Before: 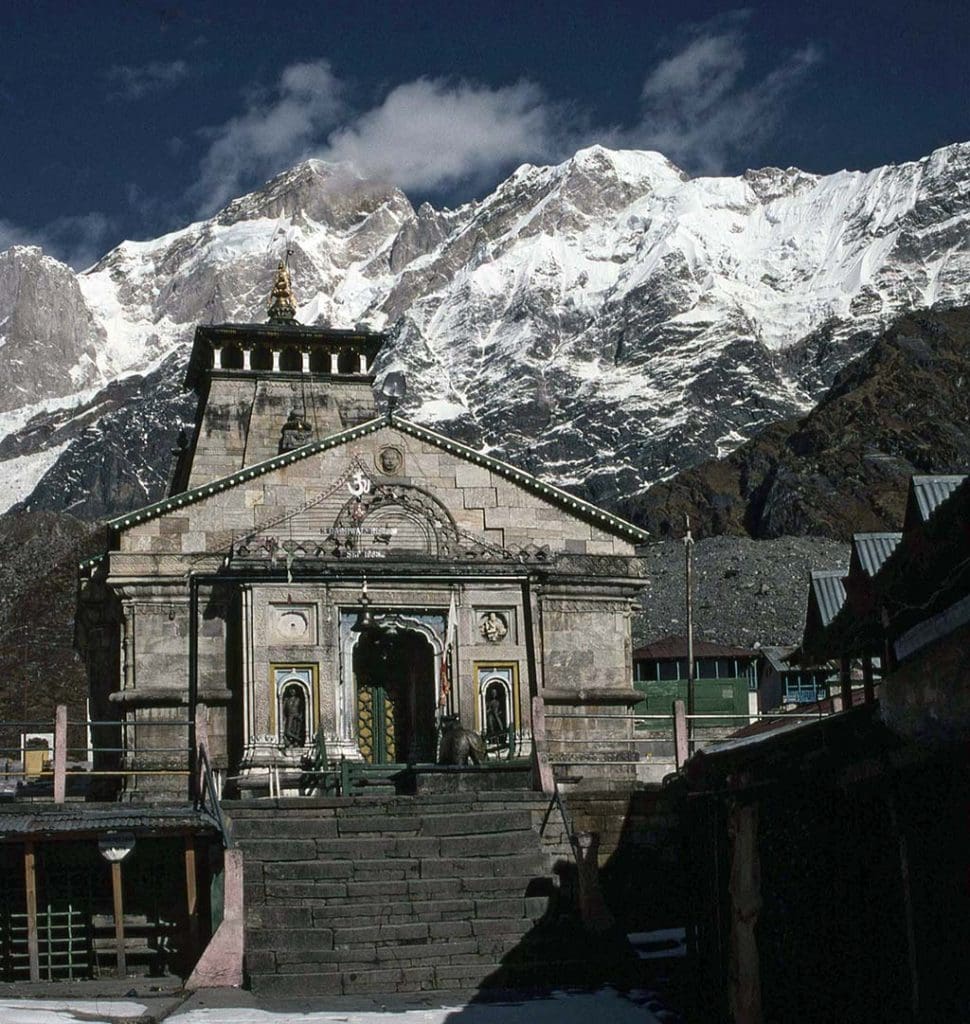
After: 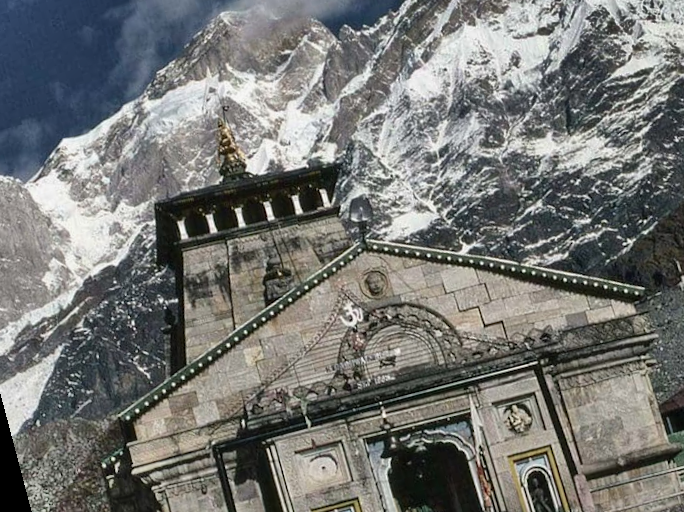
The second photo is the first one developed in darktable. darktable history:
rotate and perspective: rotation -14.8°, crop left 0.1, crop right 0.903, crop top 0.25, crop bottom 0.748
crop: right 28.885%, bottom 16.626%
shadows and highlights: radius 123.98, shadows 100, white point adjustment -3, highlights -100, highlights color adjustment 89.84%, soften with gaussian
white balance: emerald 1
